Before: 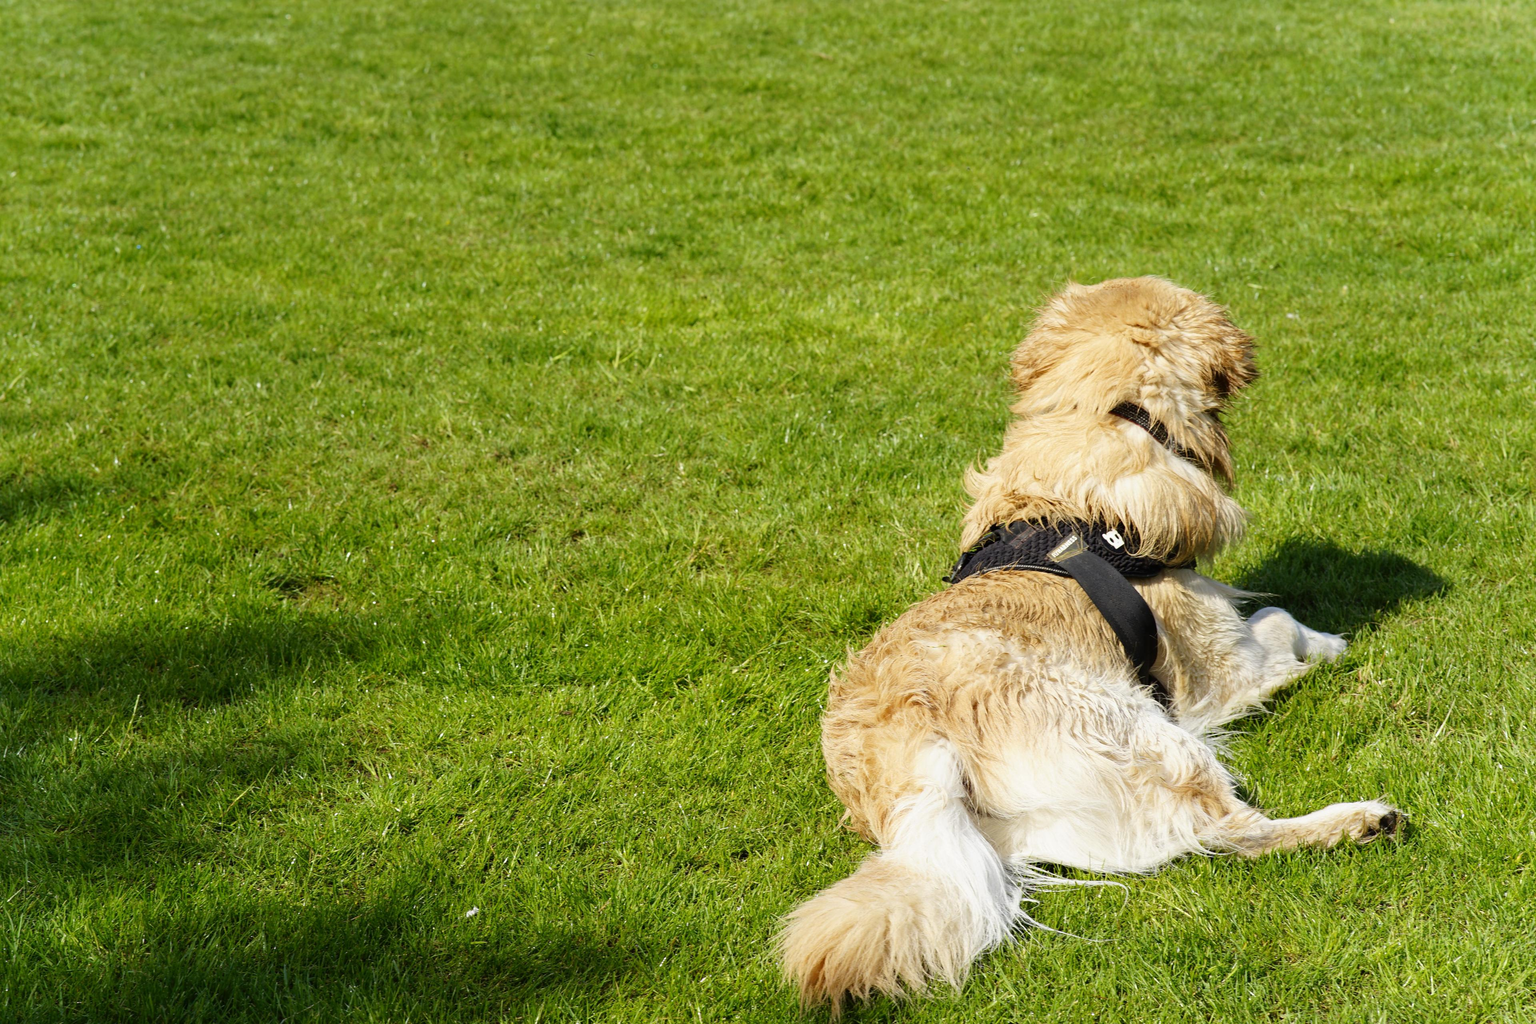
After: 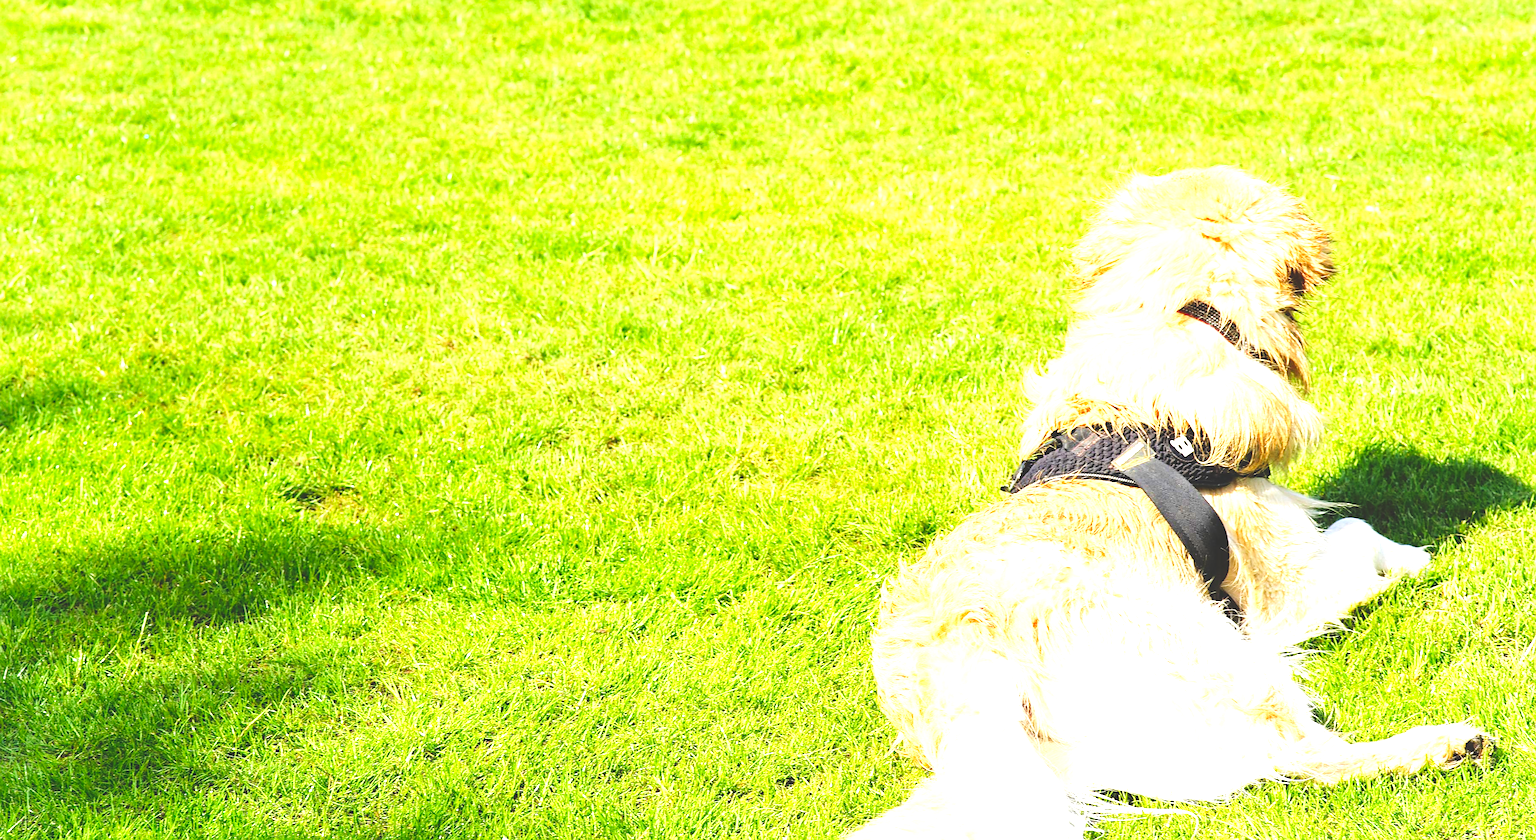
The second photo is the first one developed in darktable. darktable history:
tone equalizer: -8 EV -1.06 EV, -7 EV -1.01 EV, -6 EV -0.863 EV, -5 EV -0.61 EV, -3 EV 0.574 EV, -2 EV 0.863 EV, -1 EV 0.999 EV, +0 EV 1.08 EV
color calibration: illuminant same as pipeline (D50), adaptation none (bypass), x 0.333, y 0.333, temperature 5008.78 K
tone curve: curves: ch0 [(0, 0.049) (0.175, 0.178) (0.466, 0.498) (0.715, 0.767) (0.819, 0.851) (1, 0.961)]; ch1 [(0, 0) (0.437, 0.398) (0.476, 0.466) (0.505, 0.505) (0.534, 0.544) (0.595, 0.608) (0.641, 0.643) (1, 1)]; ch2 [(0, 0) (0.359, 0.379) (0.437, 0.44) (0.489, 0.495) (0.518, 0.537) (0.579, 0.579) (1, 1)], preserve colors none
levels: gray 59.37%, levels [0.008, 0.318, 0.836]
sharpen: on, module defaults
crop and rotate: angle 0.048°, top 11.608%, right 5.731%, bottom 11.024%
